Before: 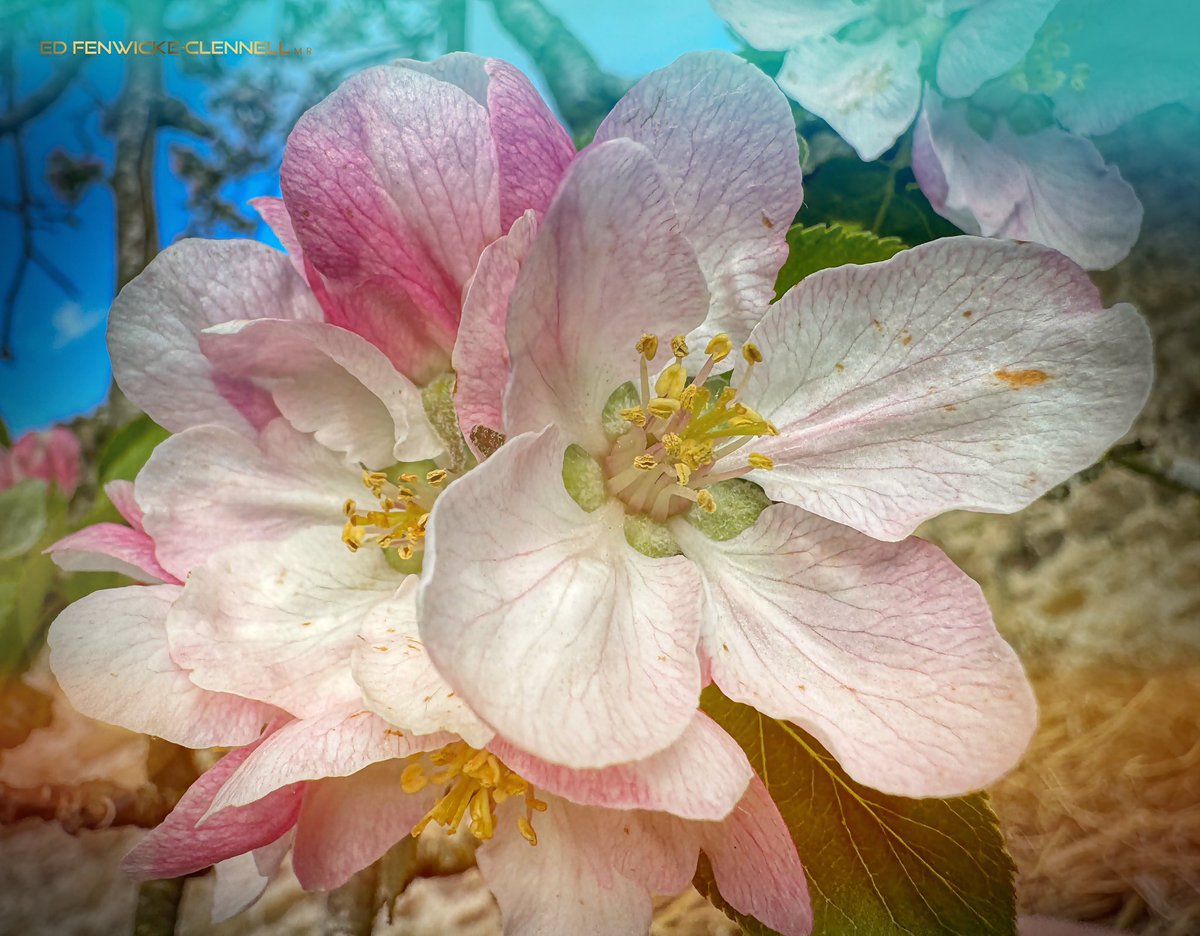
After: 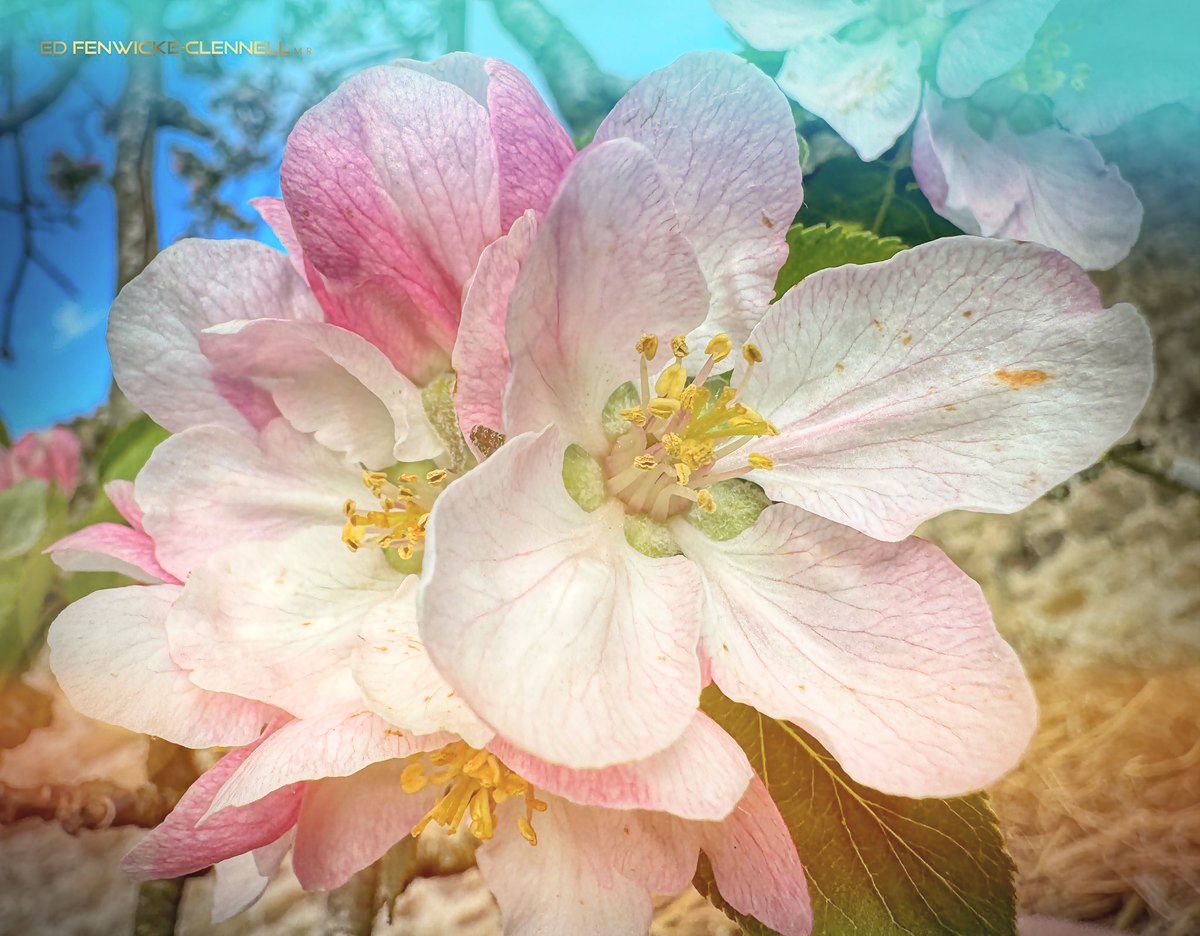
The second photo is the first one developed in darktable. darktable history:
contrast brightness saturation: contrast 0.136, brightness 0.217
